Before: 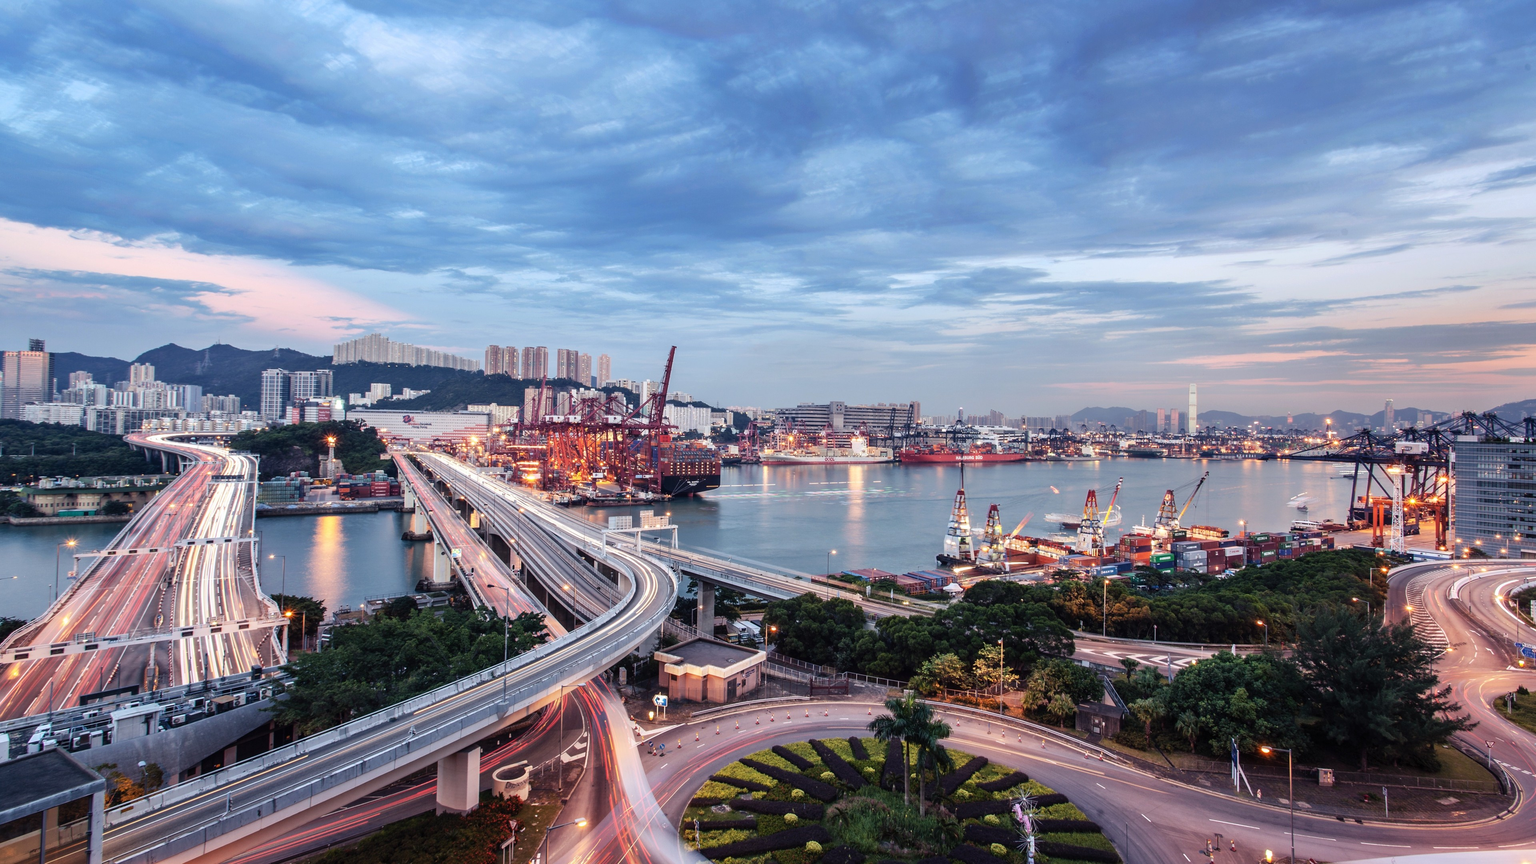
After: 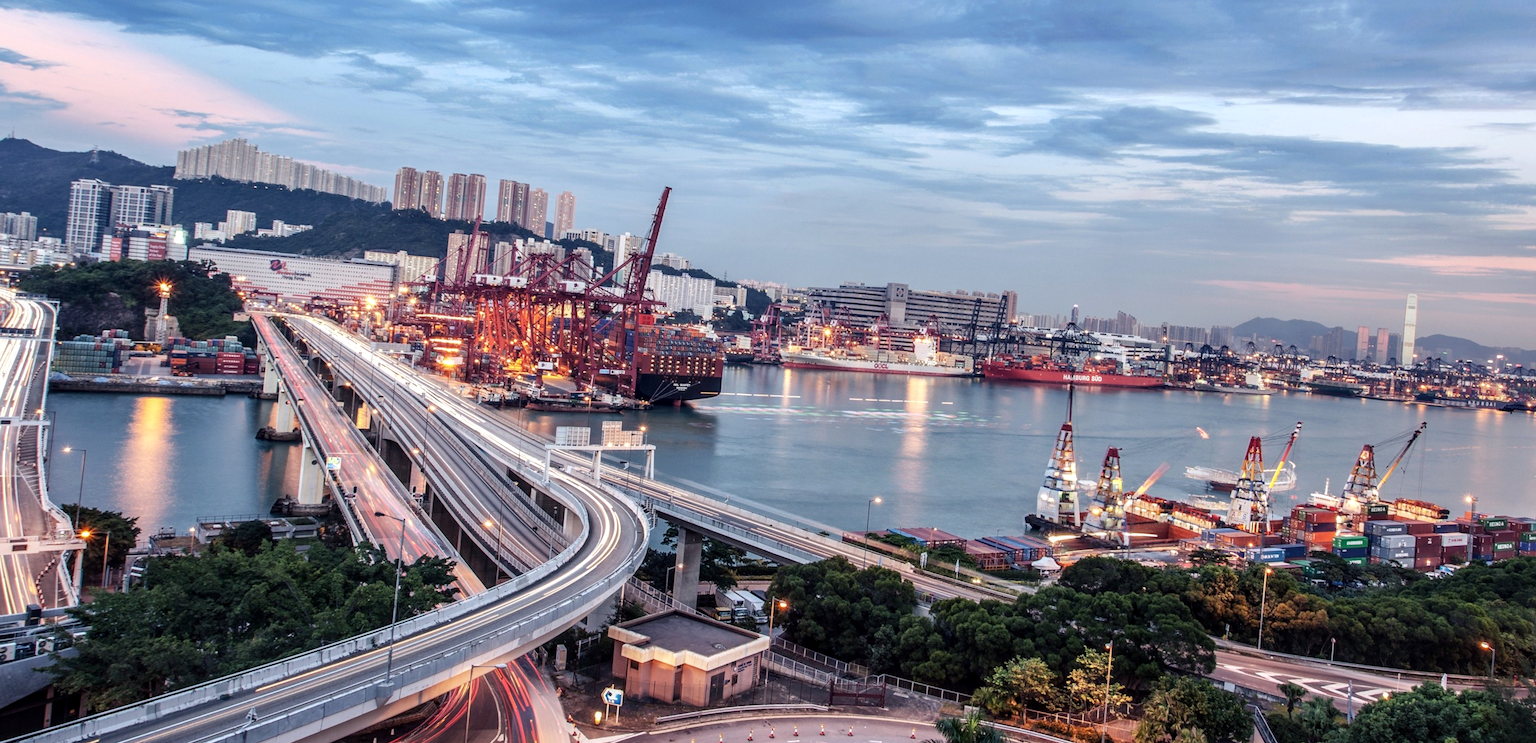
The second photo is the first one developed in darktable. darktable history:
local contrast: on, module defaults
crop and rotate: angle -4.03°, left 9.825%, top 21.237%, right 12.478%, bottom 11.923%
